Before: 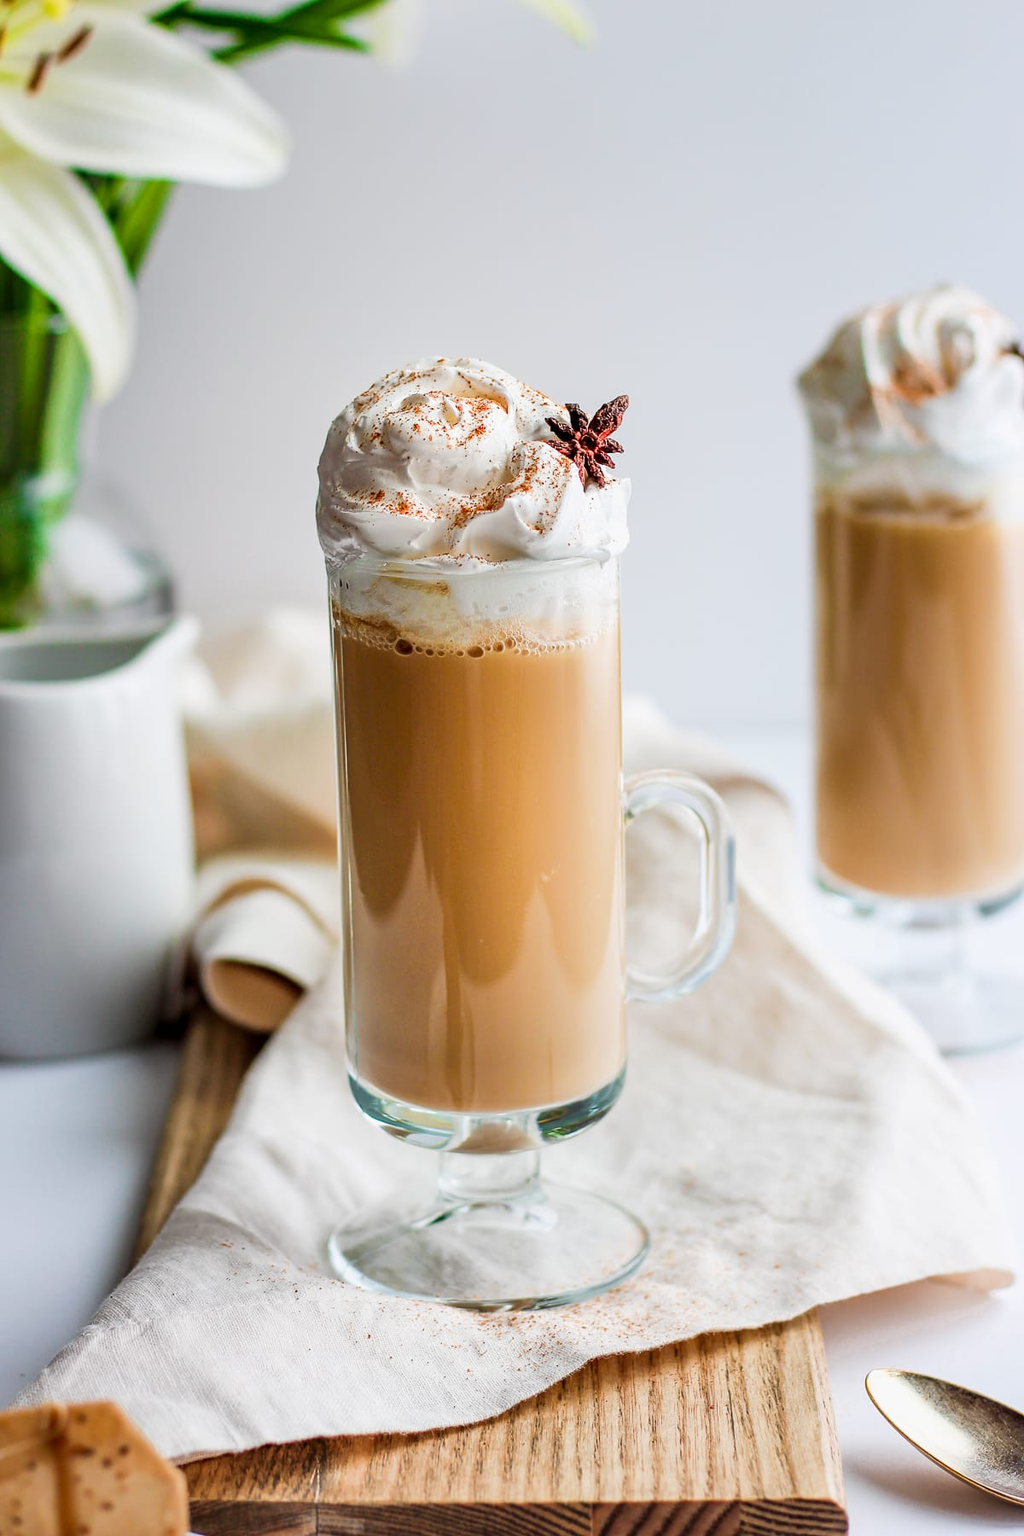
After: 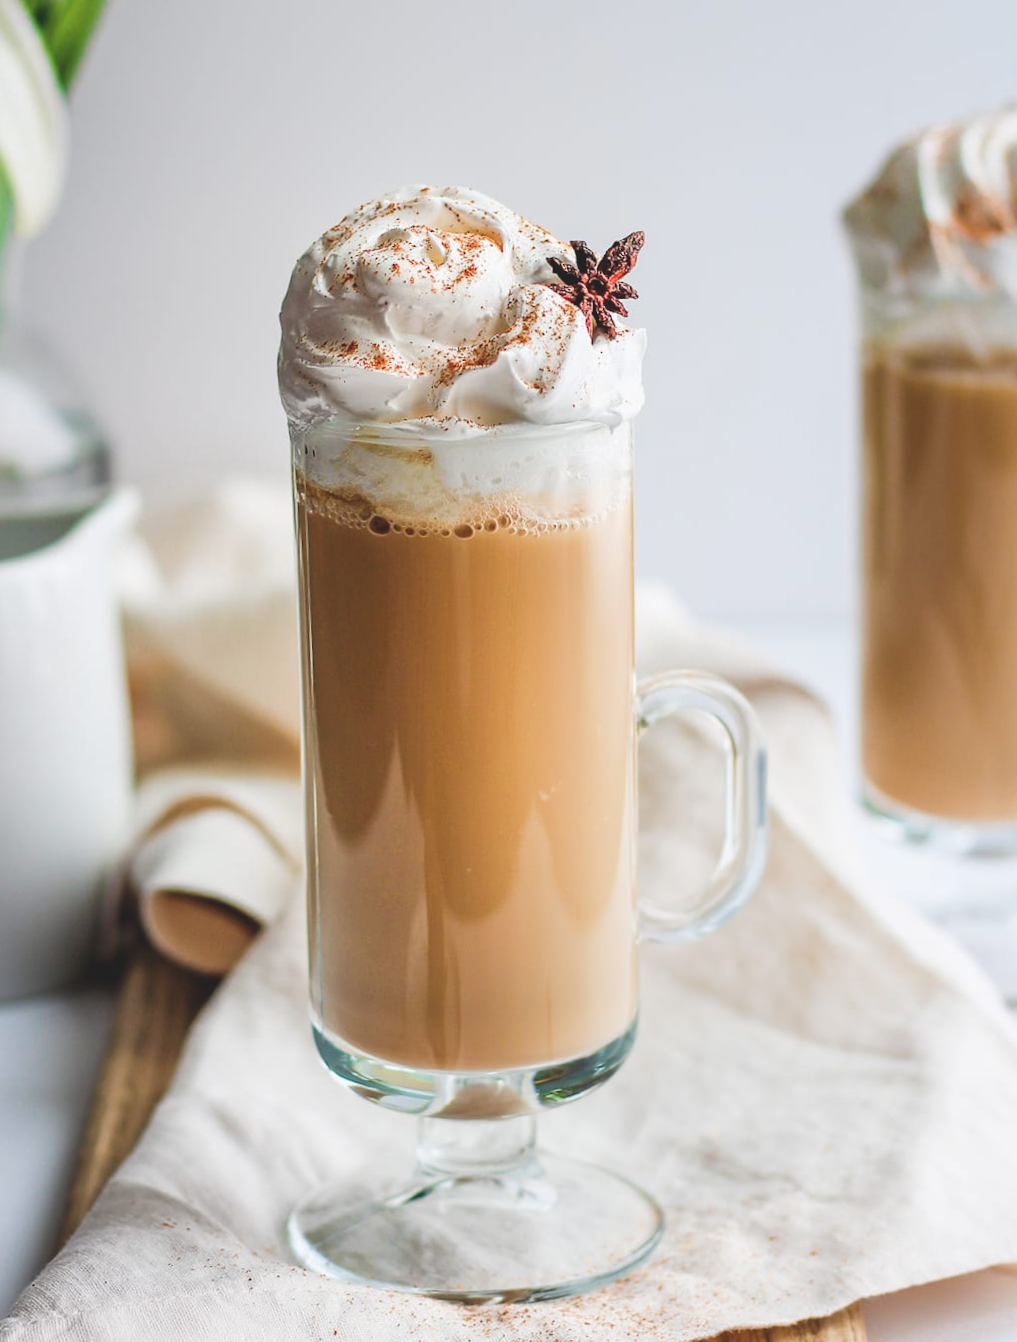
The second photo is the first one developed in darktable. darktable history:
rotate and perspective: rotation -3°, crop left 0.031, crop right 0.968, crop top 0.07, crop bottom 0.93
crop and rotate: angle -3.27°, left 5.211%, top 5.211%, right 4.607%, bottom 4.607%
color balance rgb: perceptual saturation grading › global saturation -3%
exposure: black level correction -0.015, compensate highlight preservation false
